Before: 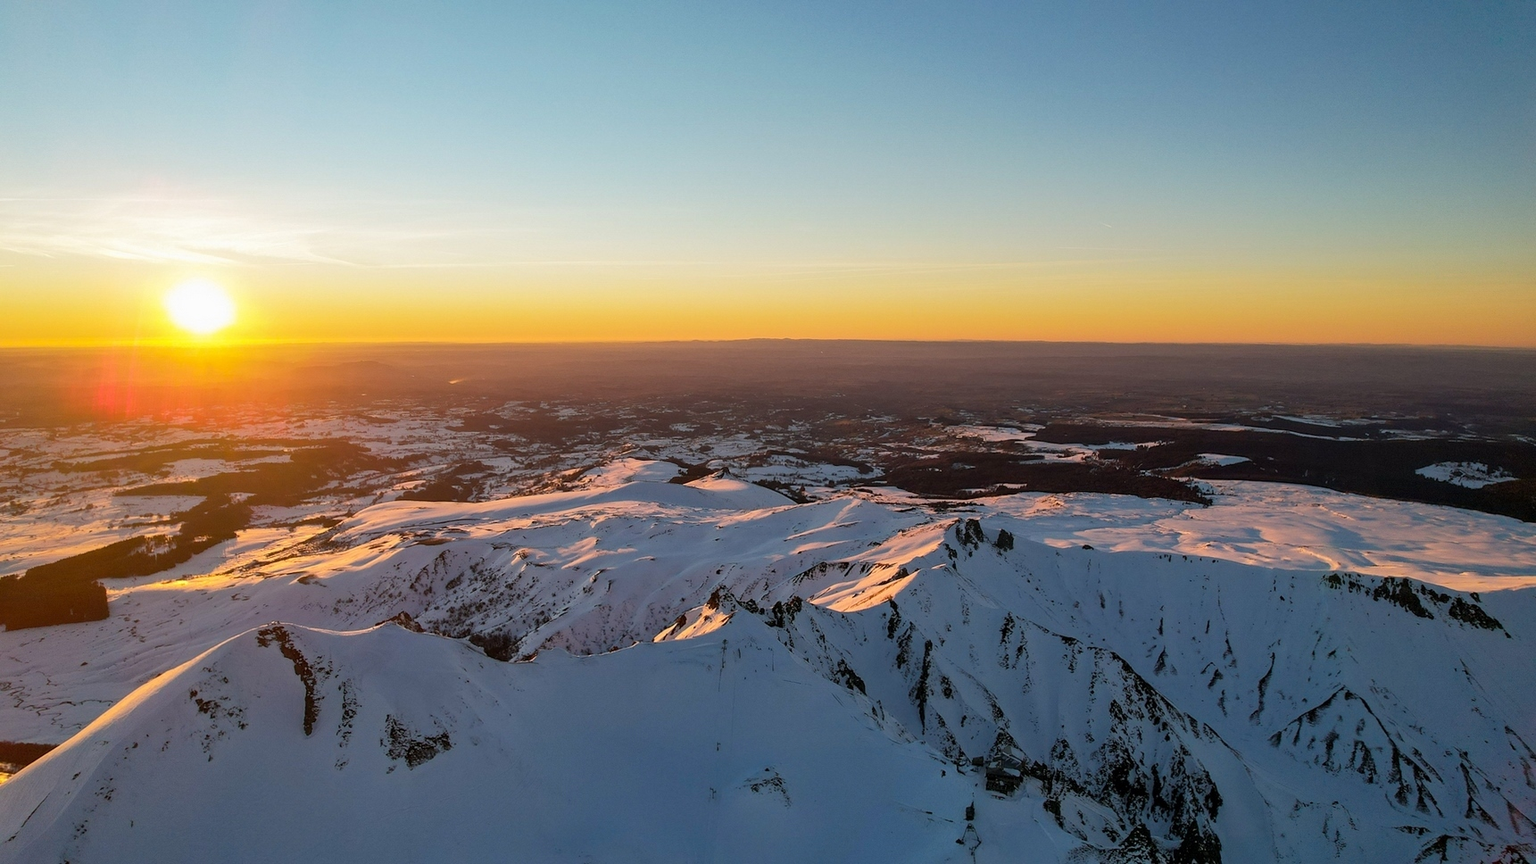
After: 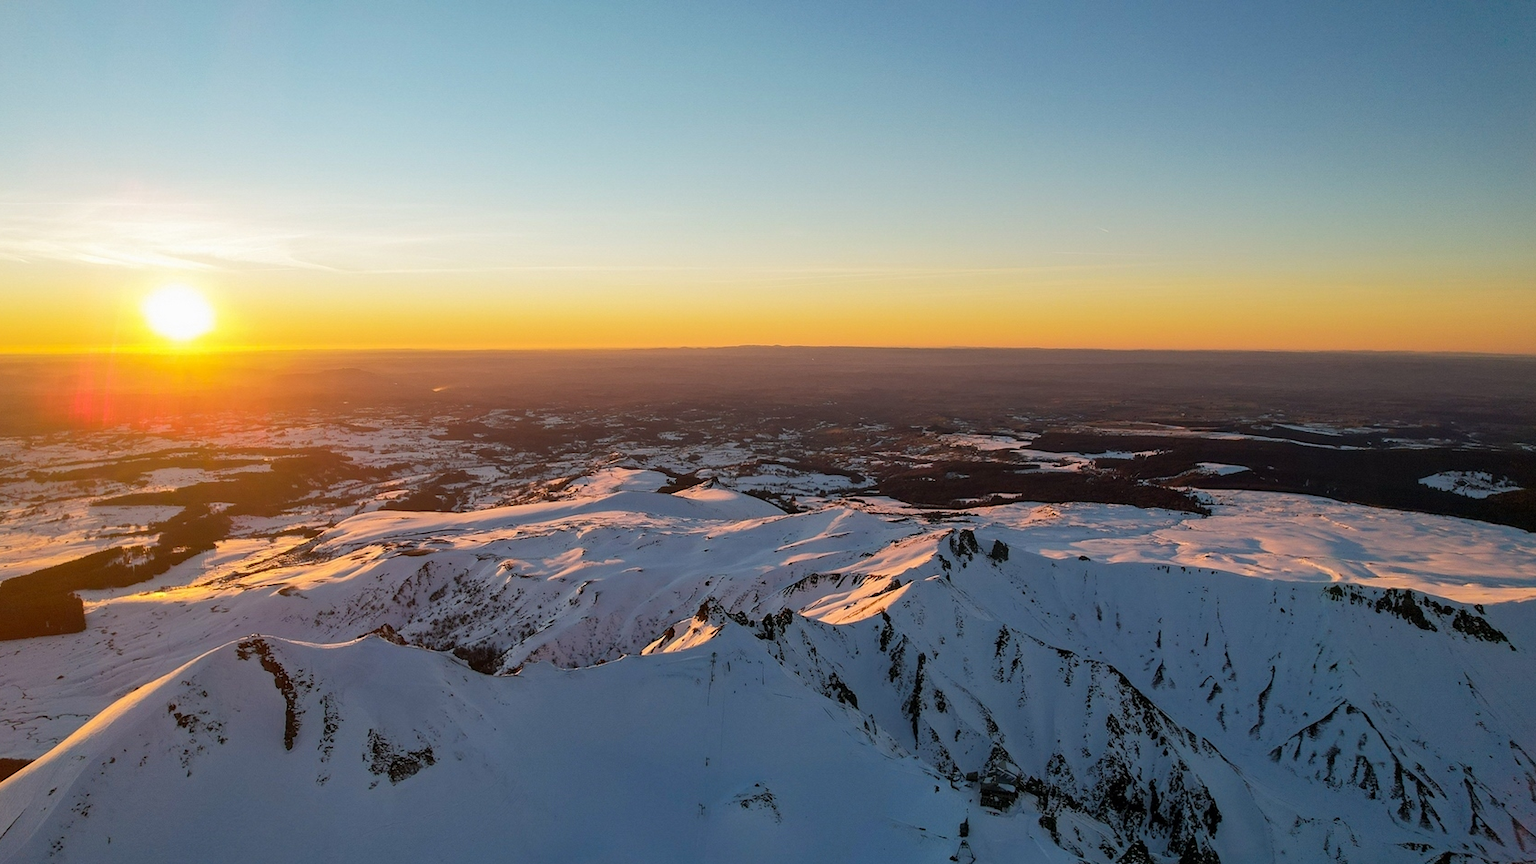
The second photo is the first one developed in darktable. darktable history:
crop: left 1.662%, right 0.283%, bottom 1.919%
